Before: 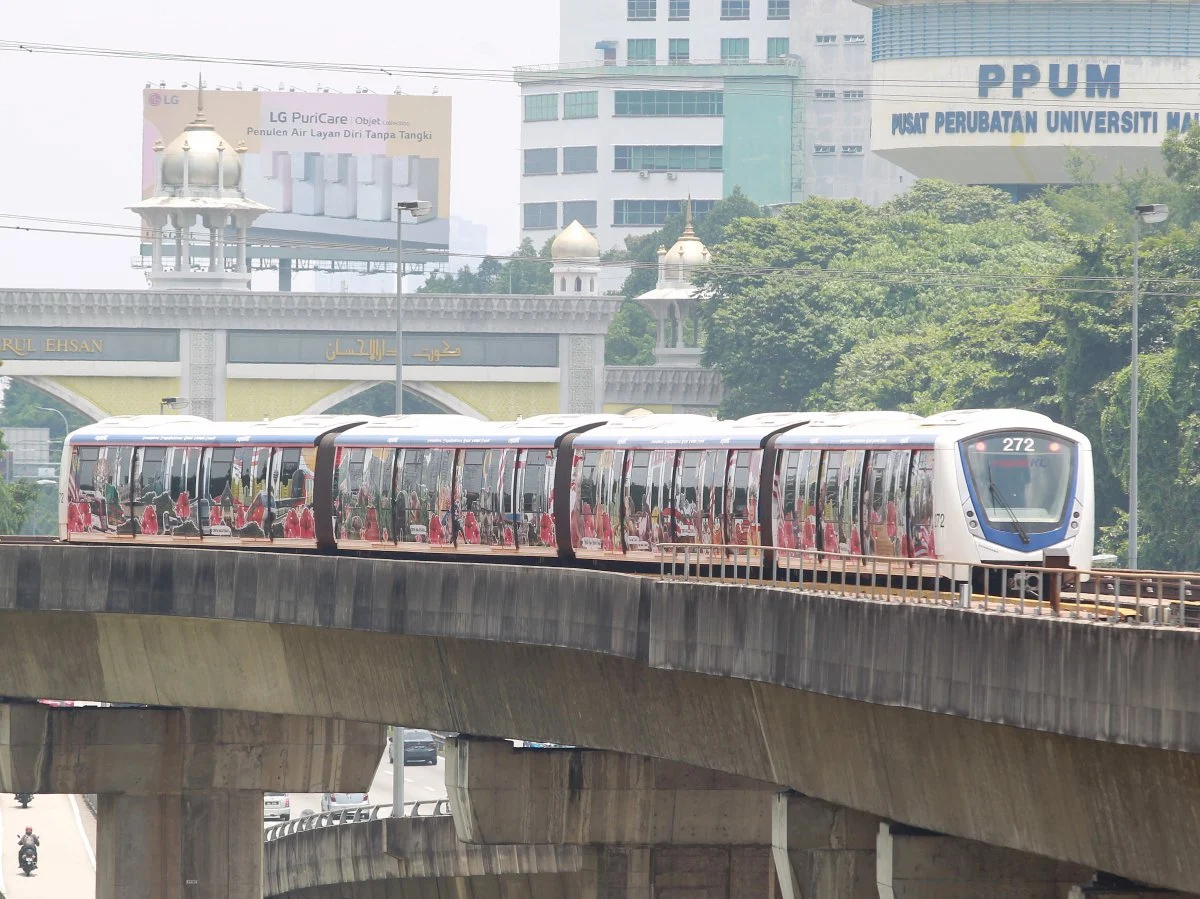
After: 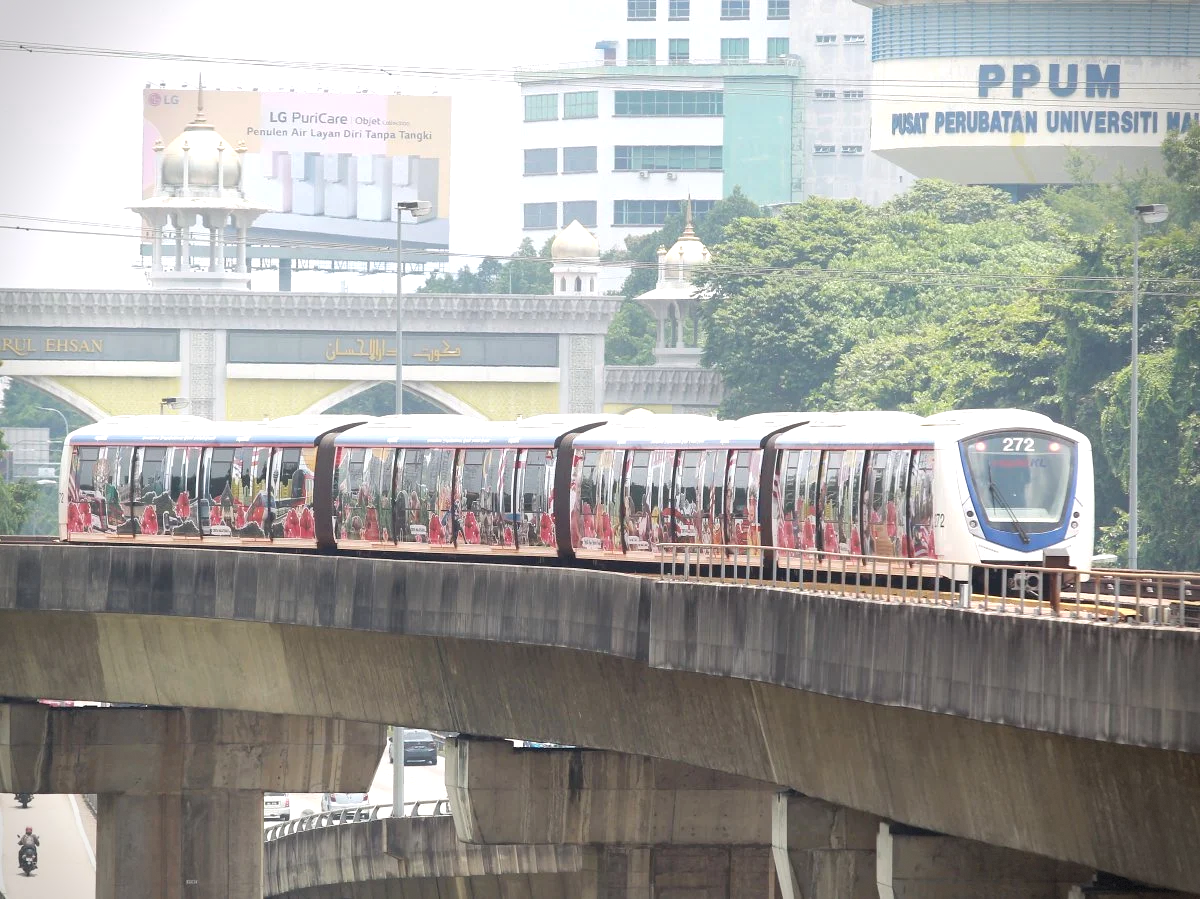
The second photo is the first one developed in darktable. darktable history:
tone equalizer: -8 EV -0.437 EV, -7 EV -0.366 EV, -6 EV -0.308 EV, -5 EV -0.257 EV, -3 EV 0.245 EV, -2 EV 0.356 EV, -1 EV 0.407 EV, +0 EV 0.433 EV, mask exposure compensation -0.504 EV
vignetting: fall-off radius 45.37%, saturation -0.021, dithering 8-bit output
